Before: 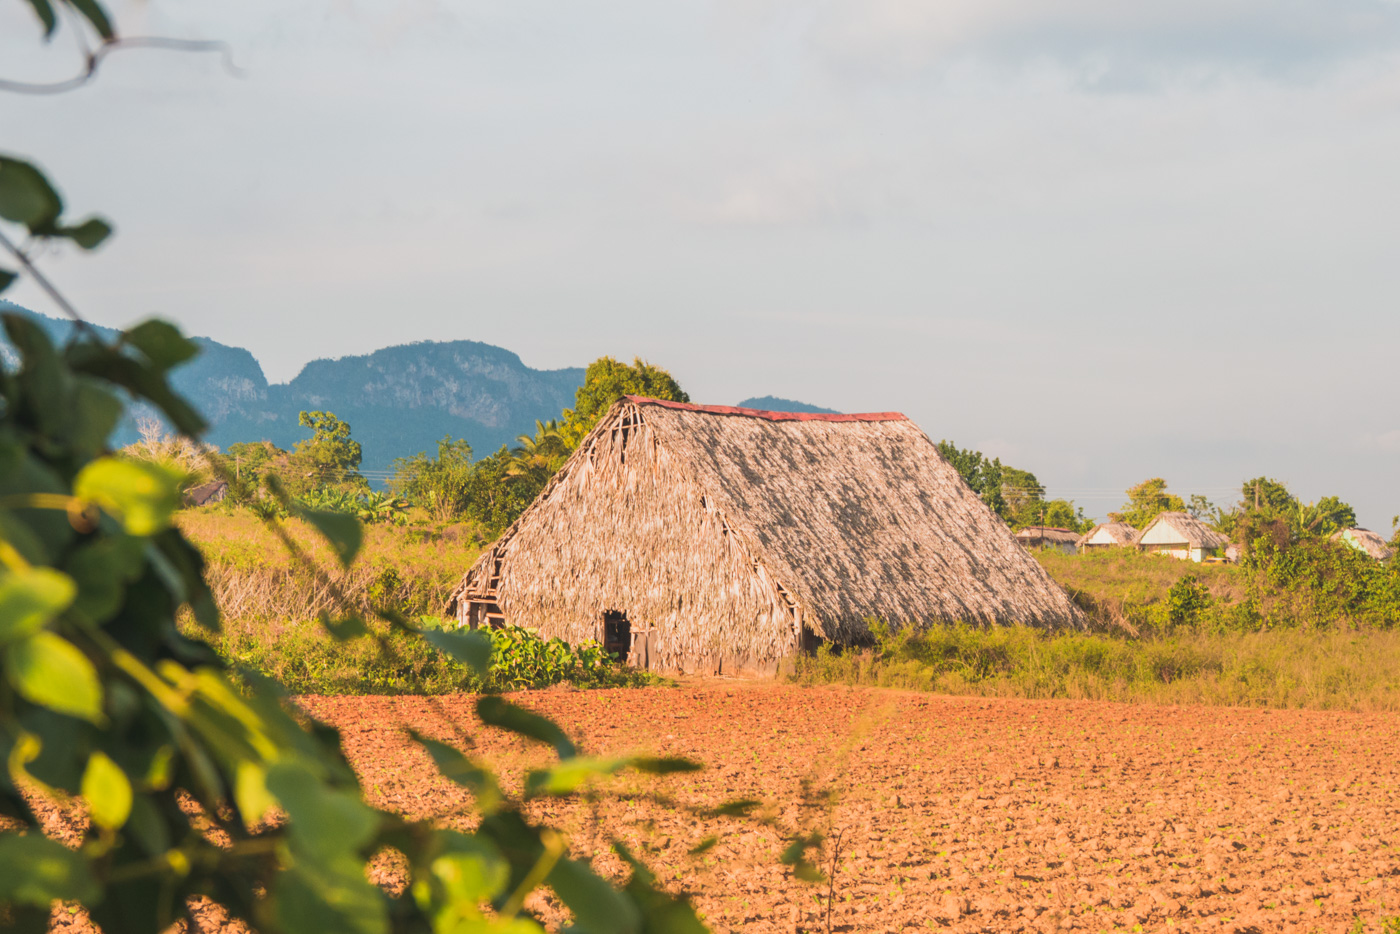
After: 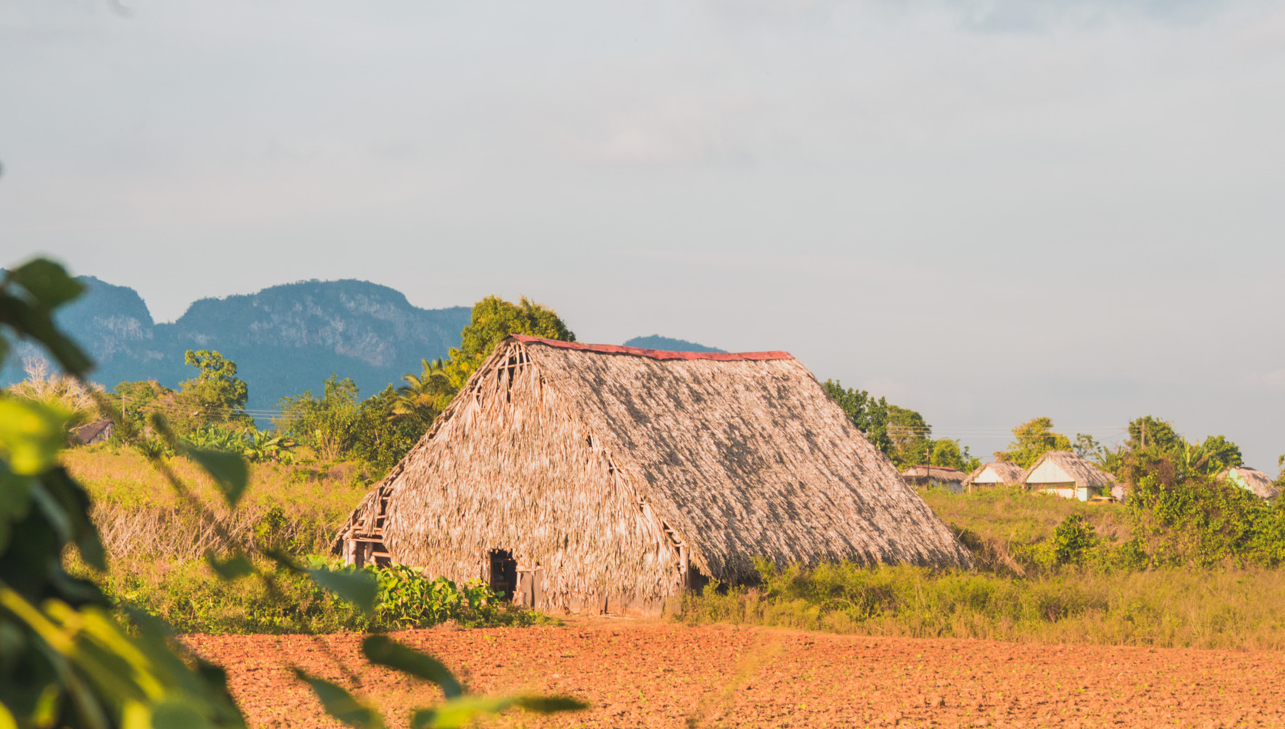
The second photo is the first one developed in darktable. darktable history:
crop: left 8.196%, top 6.544%, bottom 15.333%
